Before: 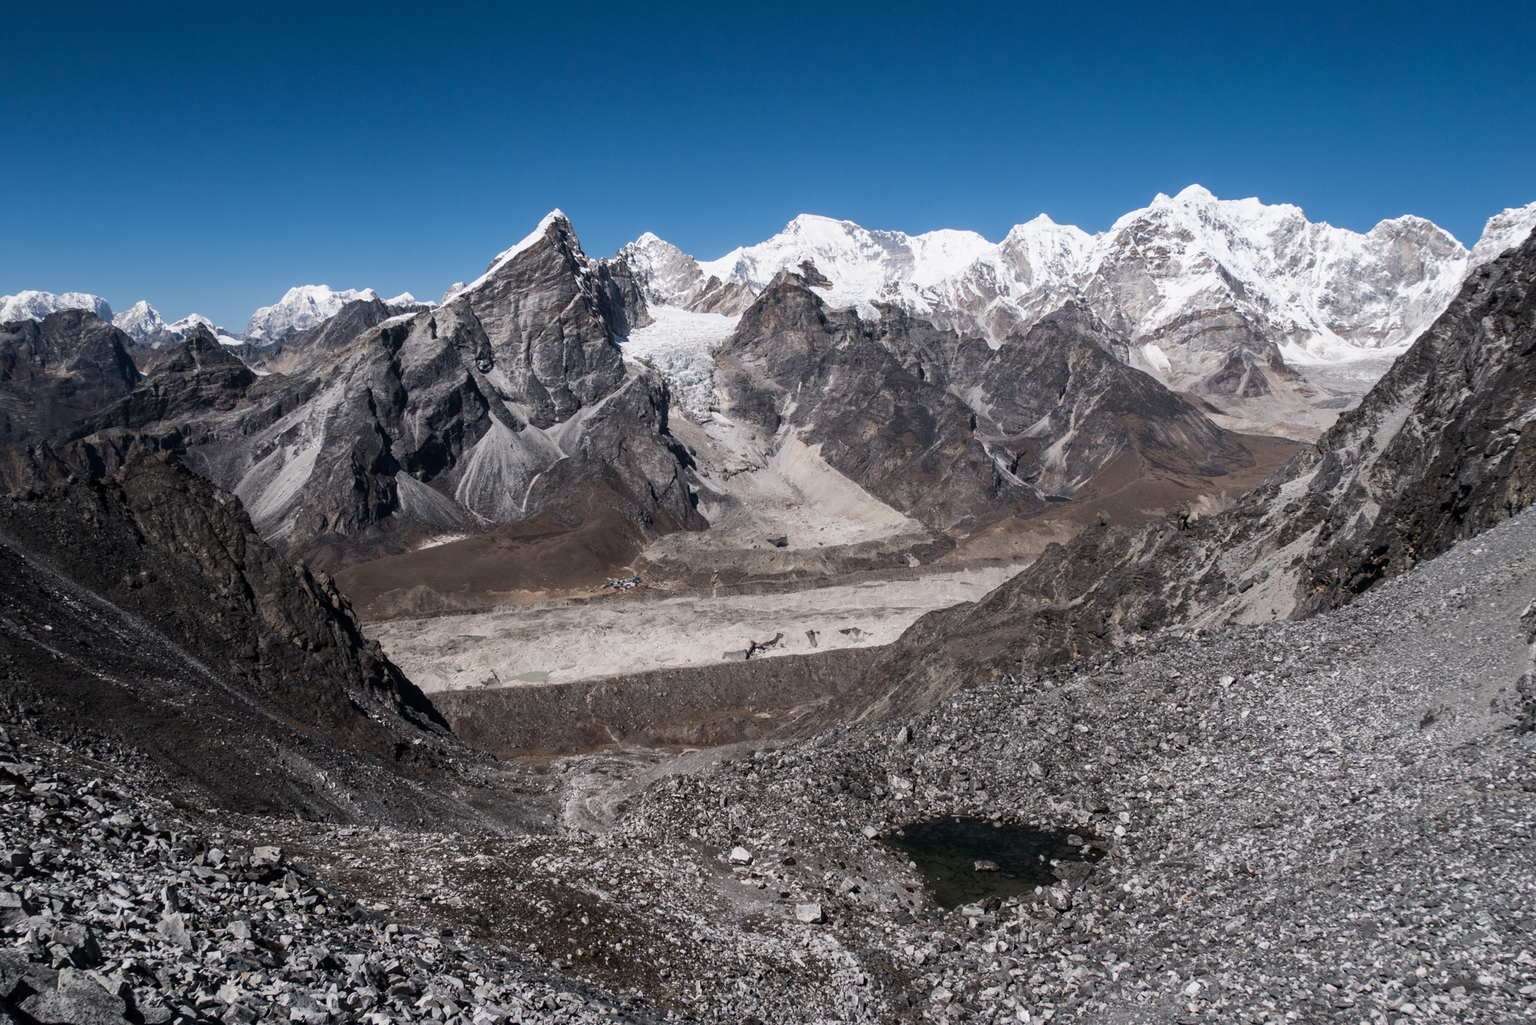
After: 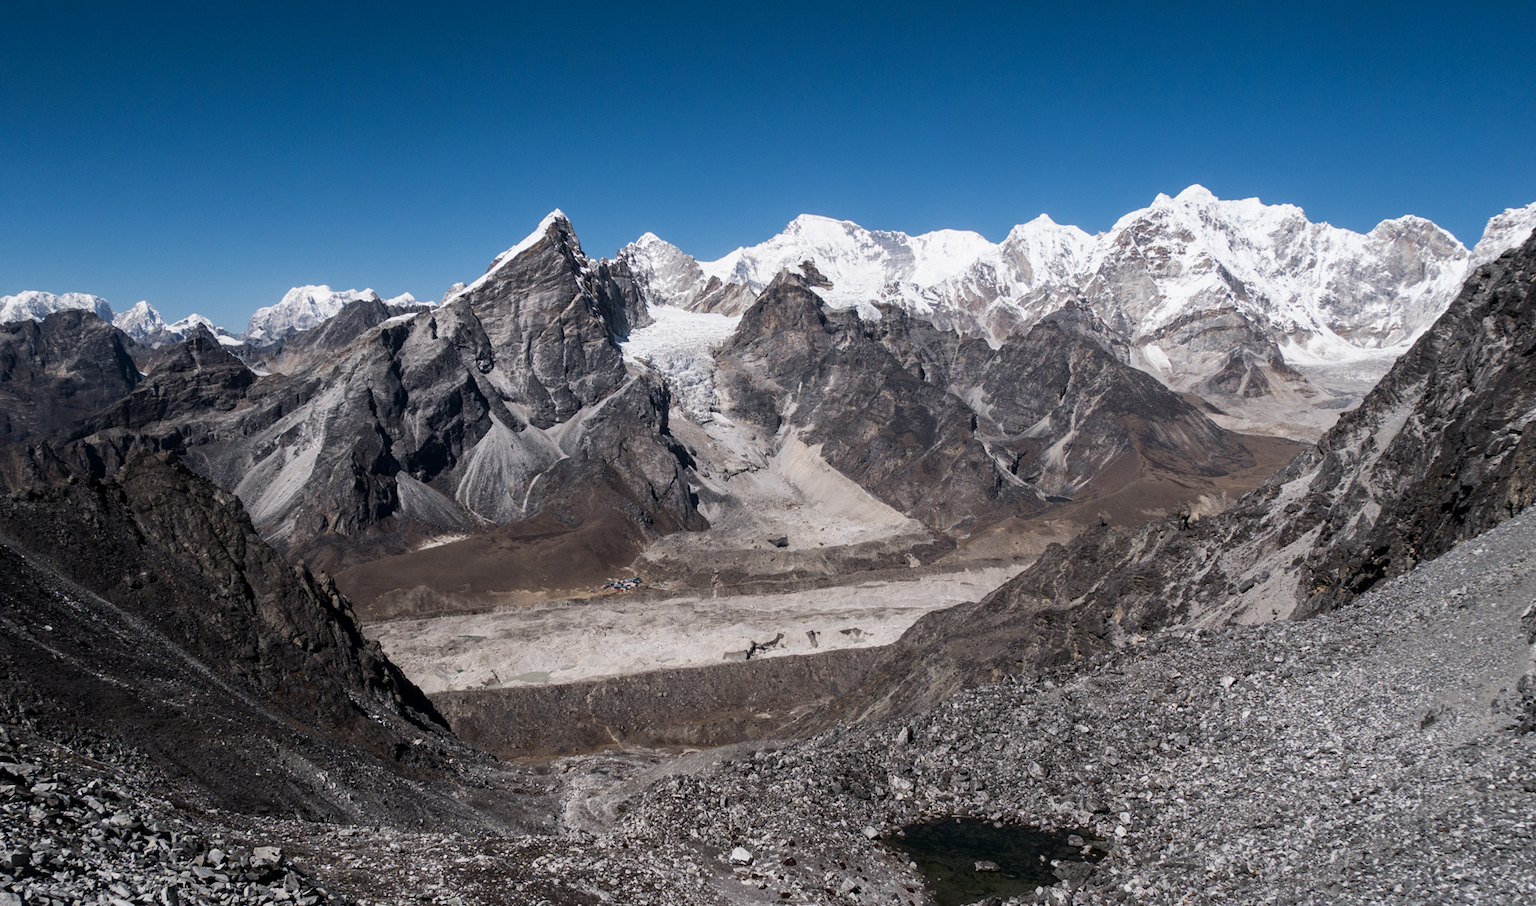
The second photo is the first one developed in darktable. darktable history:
crop and rotate: top 0%, bottom 11.48%
exposure: black level correction 0.001, compensate highlight preservation false
